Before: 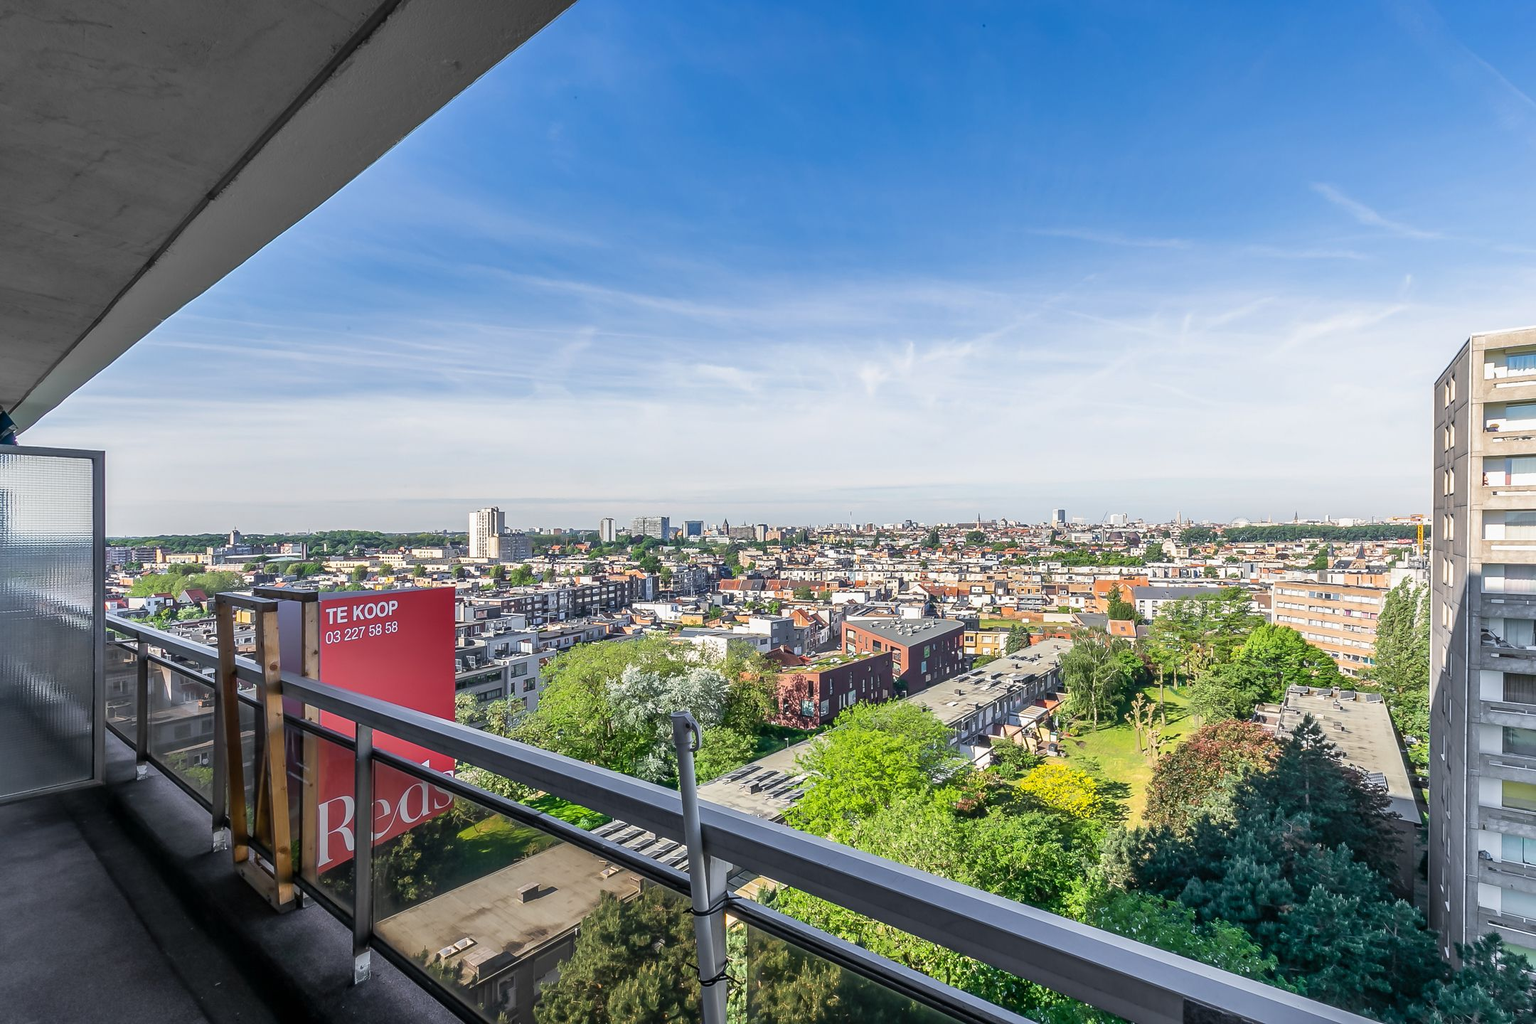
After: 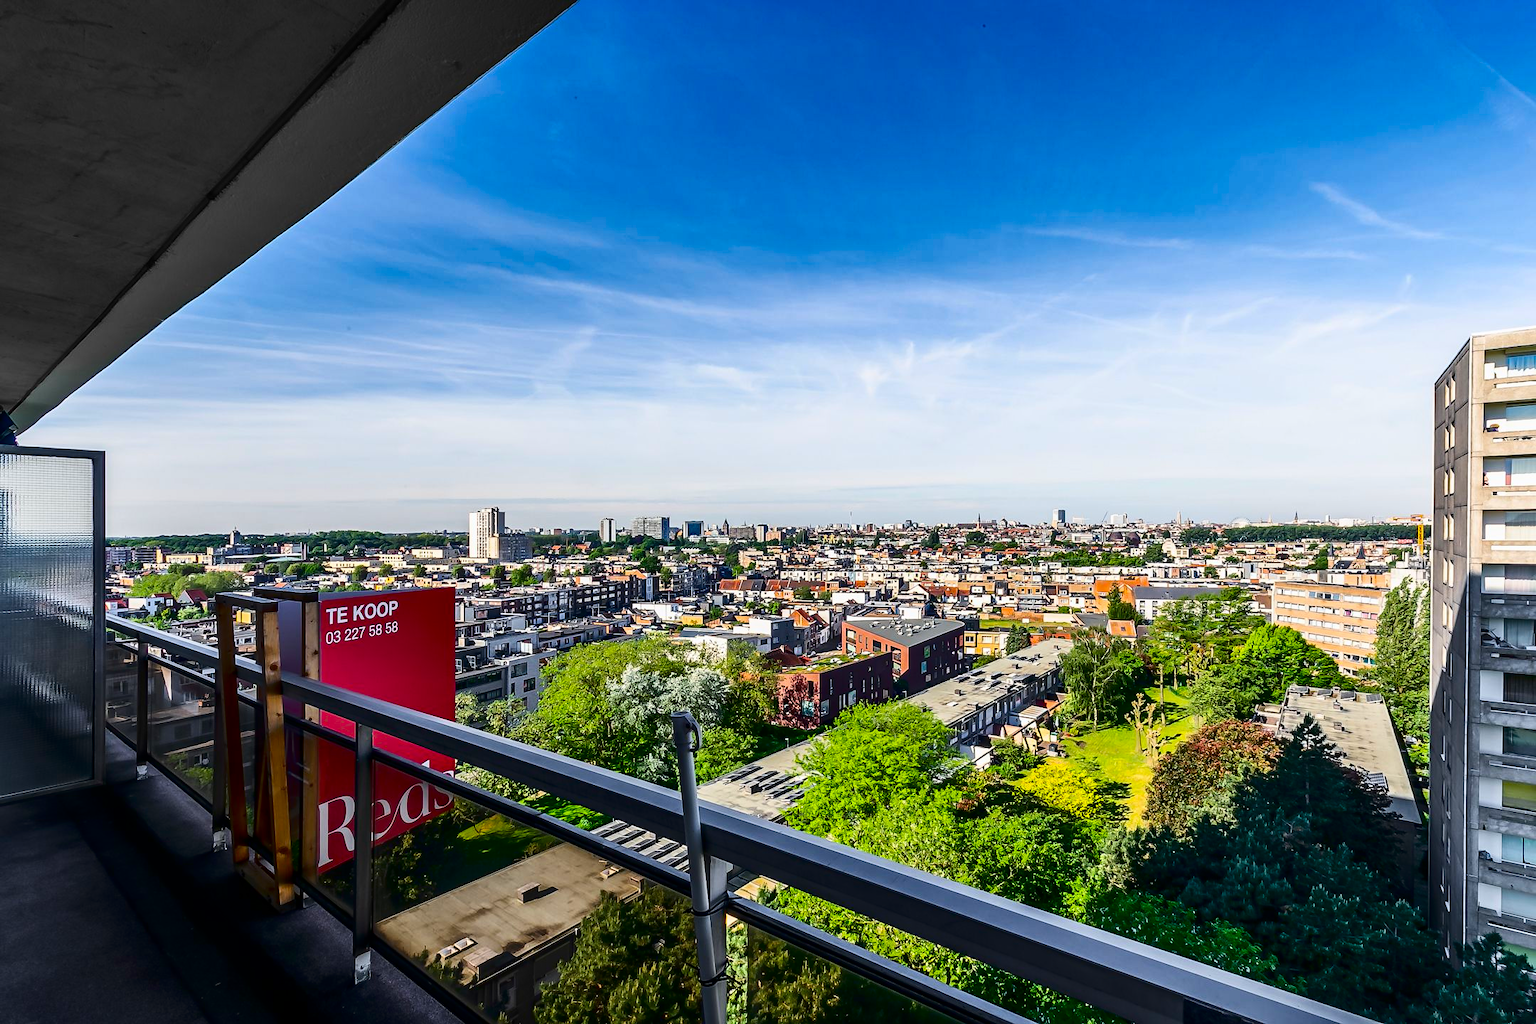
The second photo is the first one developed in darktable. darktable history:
color balance rgb: perceptual saturation grading › global saturation 25.835%
contrast brightness saturation: contrast 0.237, brightness -0.236, saturation 0.15
